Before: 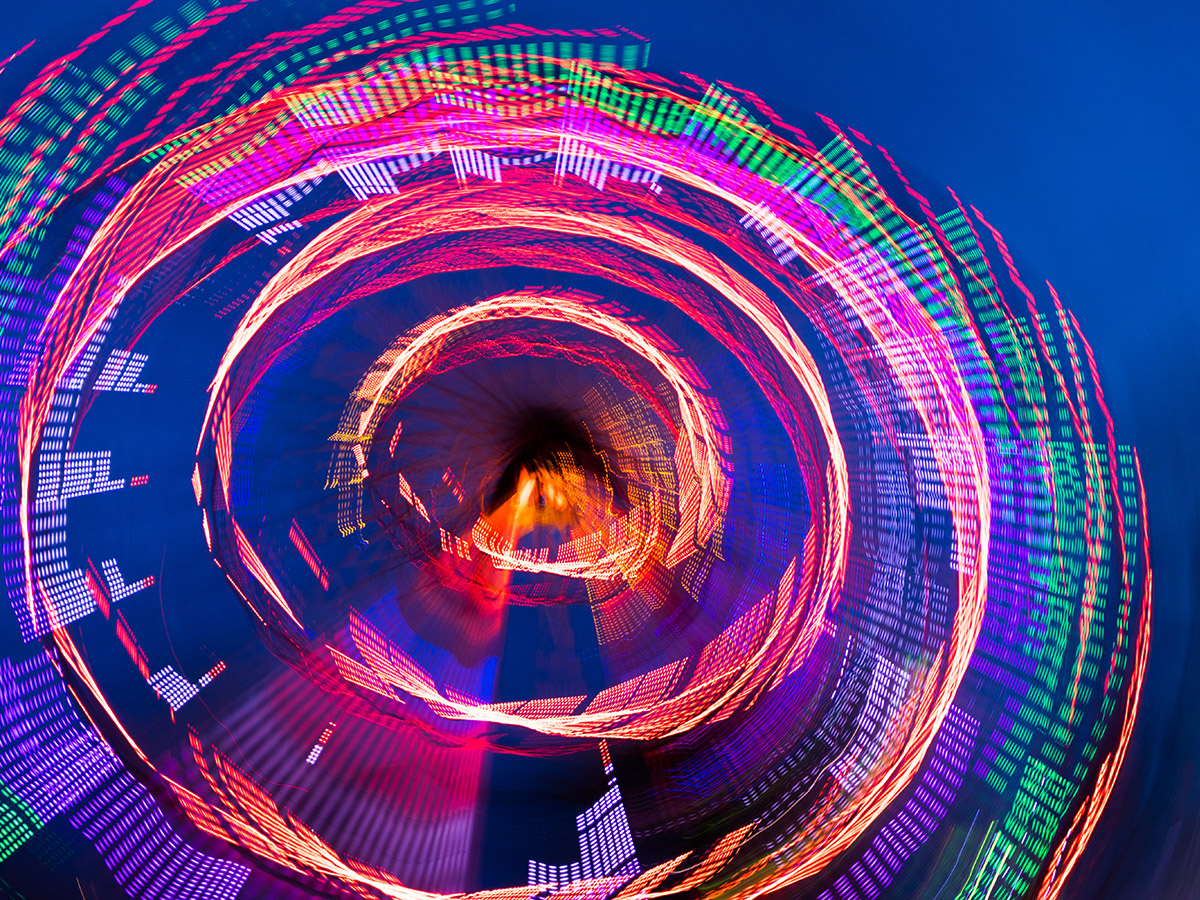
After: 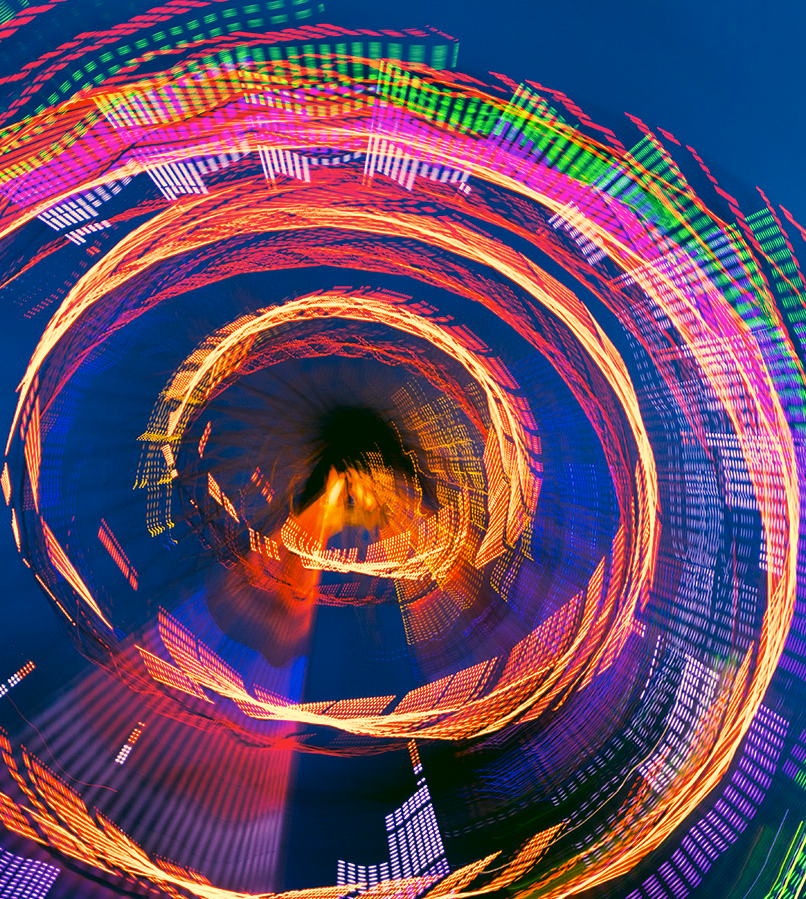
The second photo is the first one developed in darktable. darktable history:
color correction: highlights a* 5.65, highlights b* 33.18, shadows a* -25.09, shadows b* 3.96
crop and rotate: left 15.952%, right 16.837%
